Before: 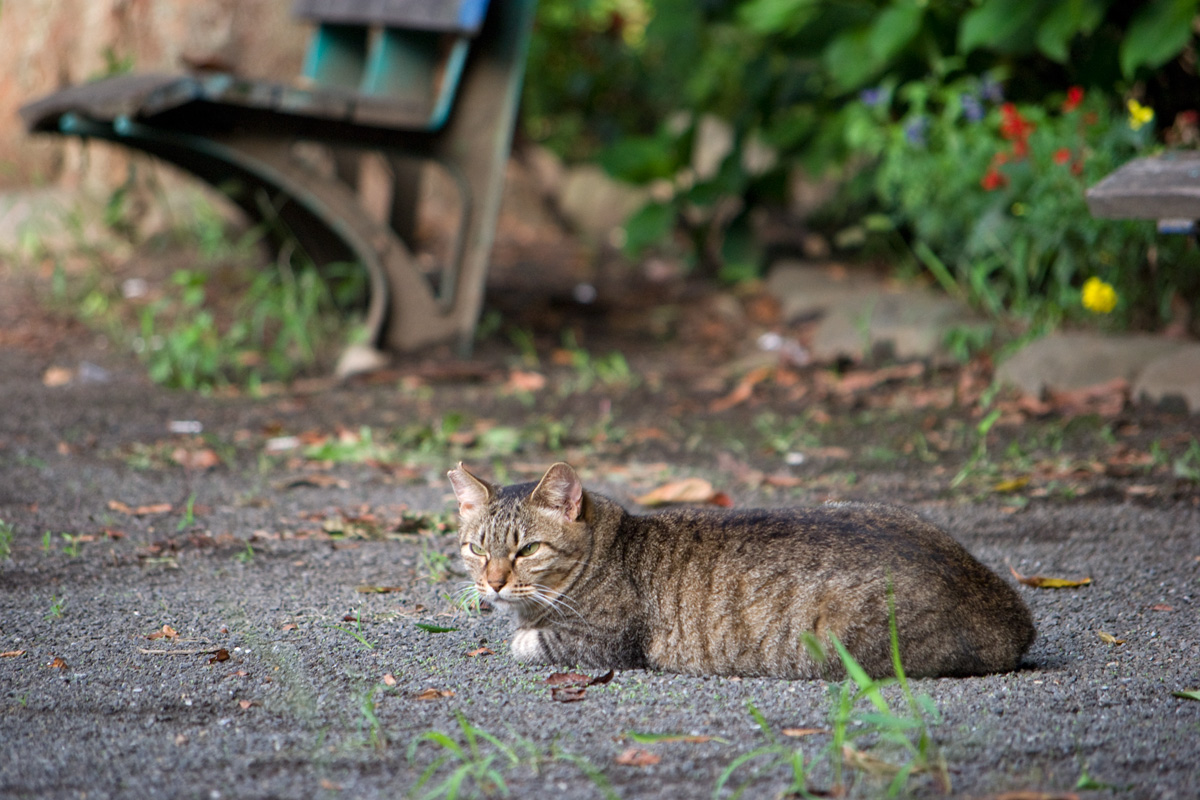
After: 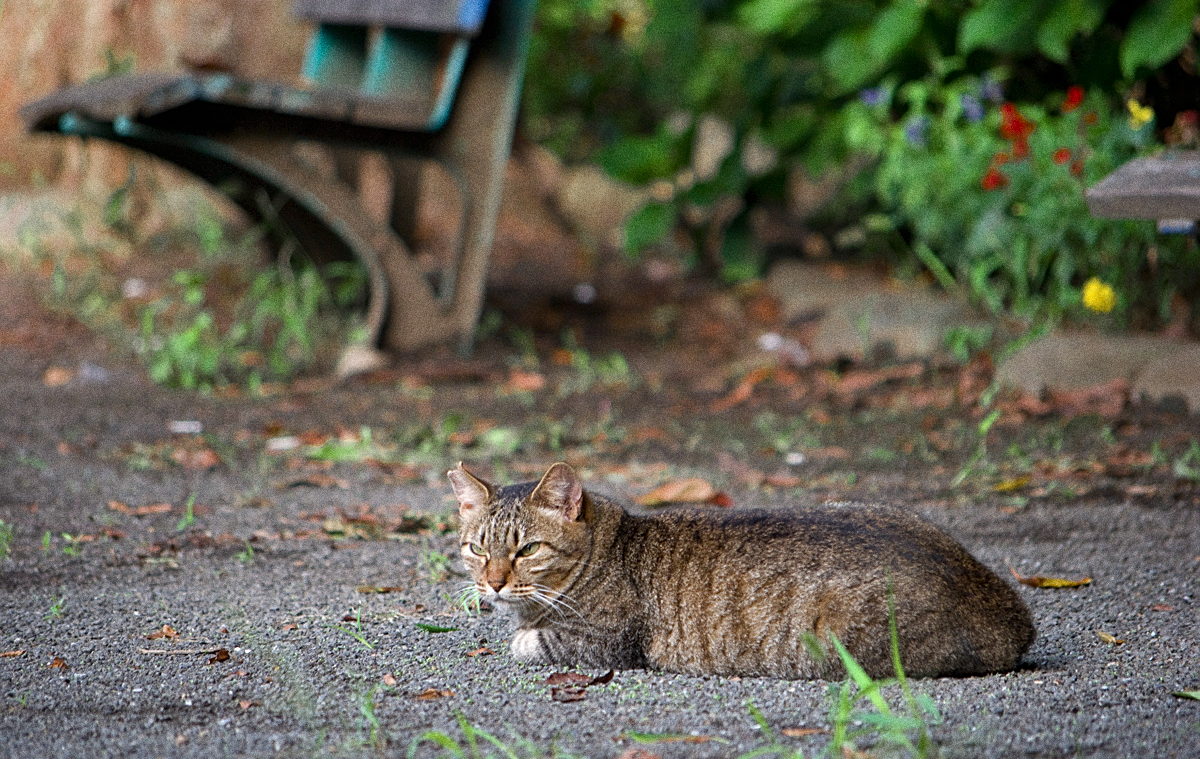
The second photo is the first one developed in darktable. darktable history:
color zones: curves: ch0 [(0.11, 0.396) (0.195, 0.36) (0.25, 0.5) (0.303, 0.412) (0.357, 0.544) (0.75, 0.5) (0.967, 0.328)]; ch1 [(0, 0.468) (0.112, 0.512) (0.202, 0.6) (0.25, 0.5) (0.307, 0.352) (0.357, 0.544) (0.75, 0.5) (0.963, 0.524)]
sharpen: on, module defaults
crop and rotate: top 0%, bottom 5.097%
grain: coarseness 11.82 ISO, strength 36.67%, mid-tones bias 74.17%
tone equalizer: -8 EV -0.55 EV
